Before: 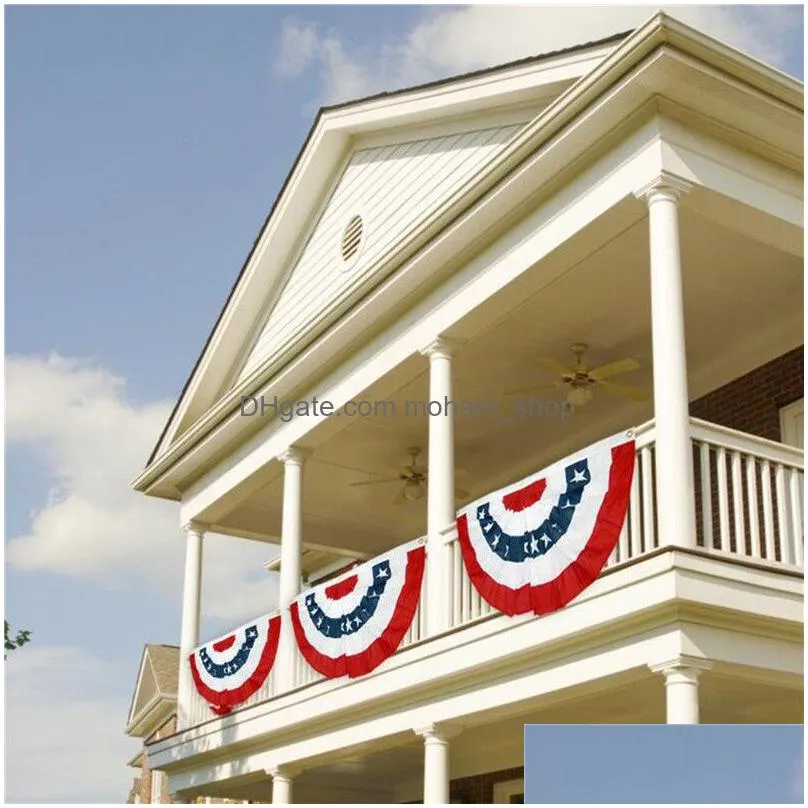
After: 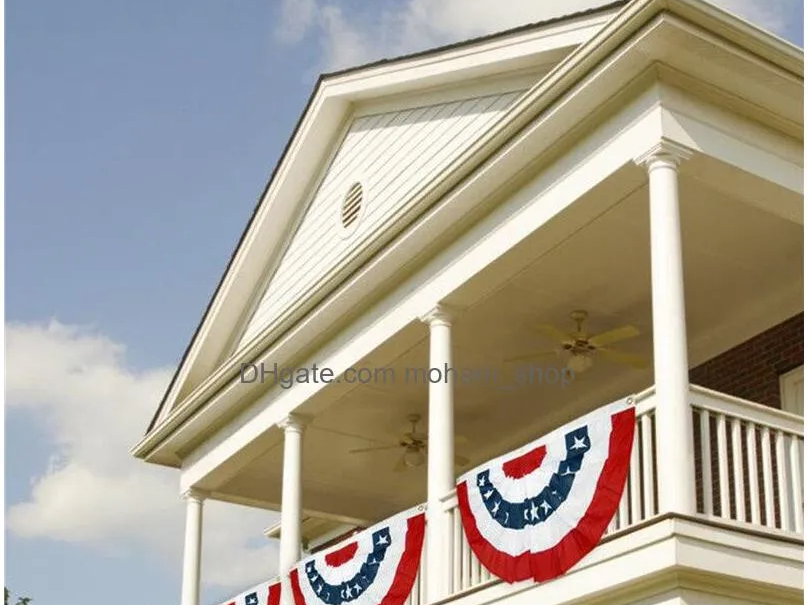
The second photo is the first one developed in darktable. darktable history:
base curve: curves: ch0 [(0, 0) (0.303, 0.277) (1, 1)]
crop: top 4.085%, bottom 20.945%
